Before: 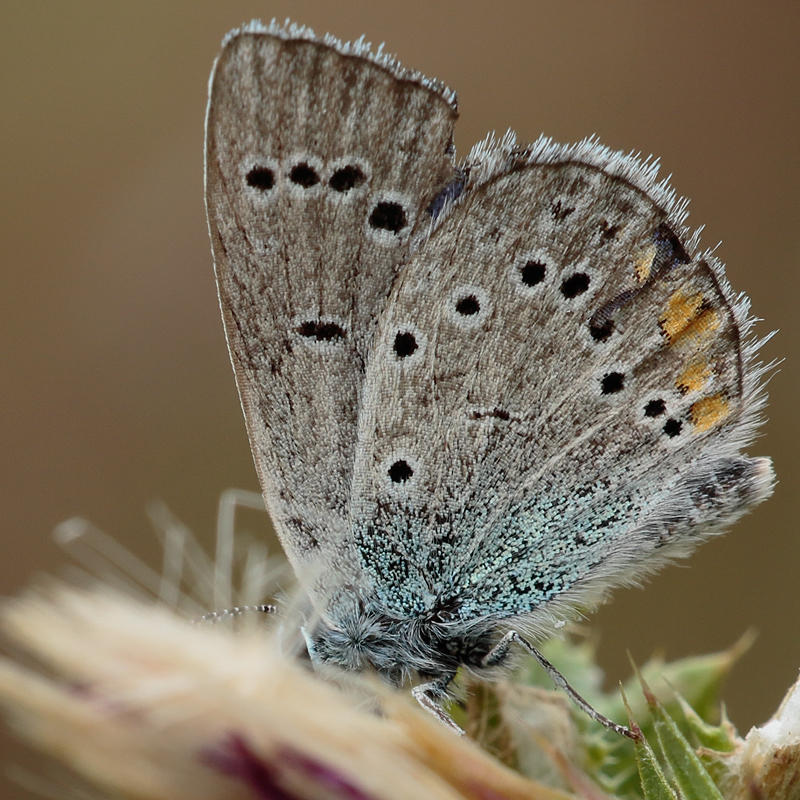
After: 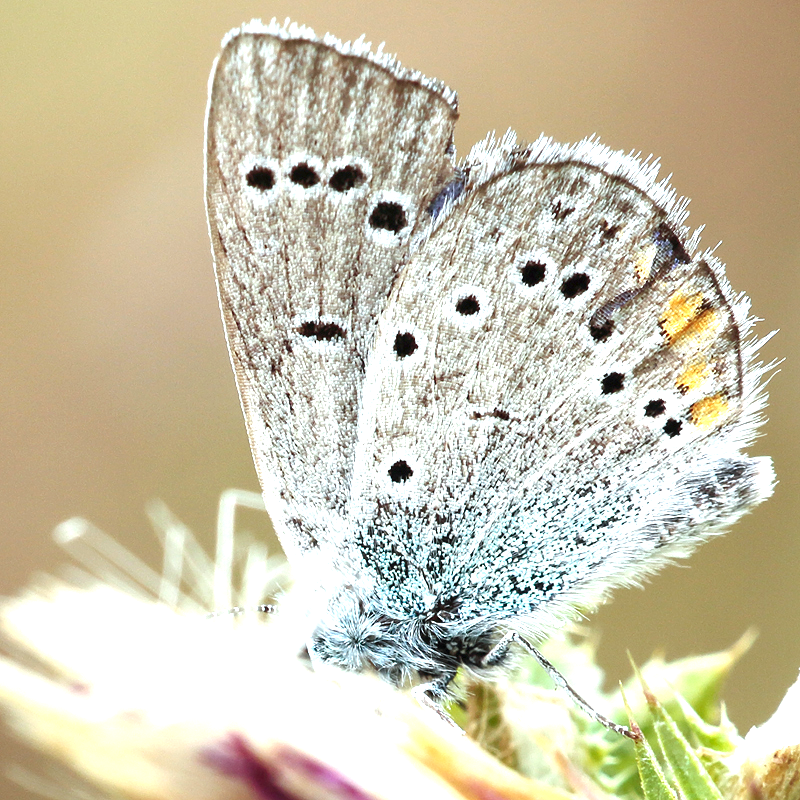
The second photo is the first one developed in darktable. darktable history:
white balance: red 0.925, blue 1.046
exposure: exposure 2.04 EV, compensate highlight preservation false
